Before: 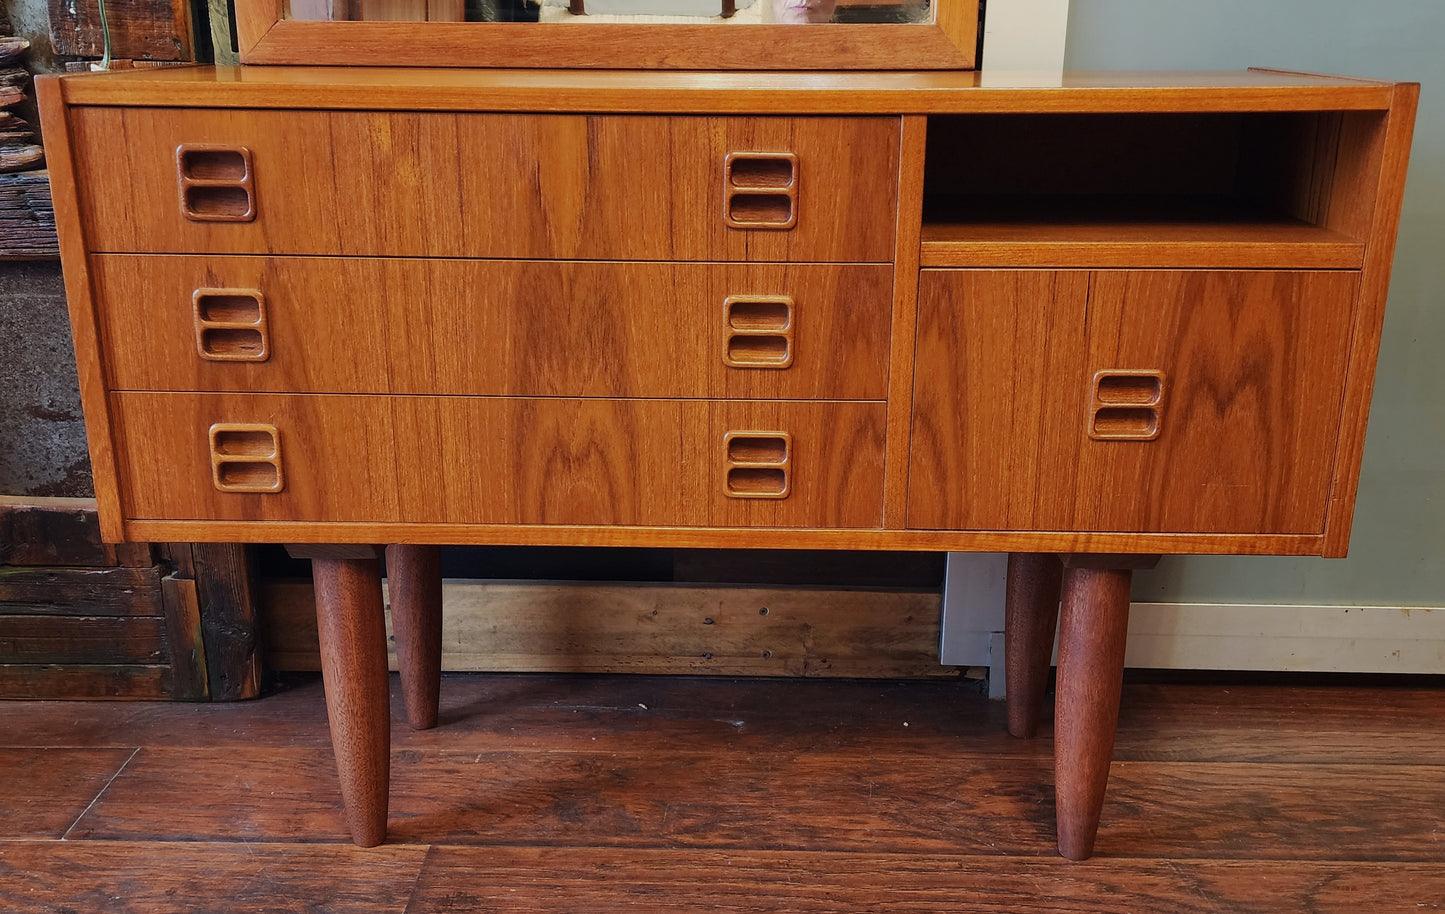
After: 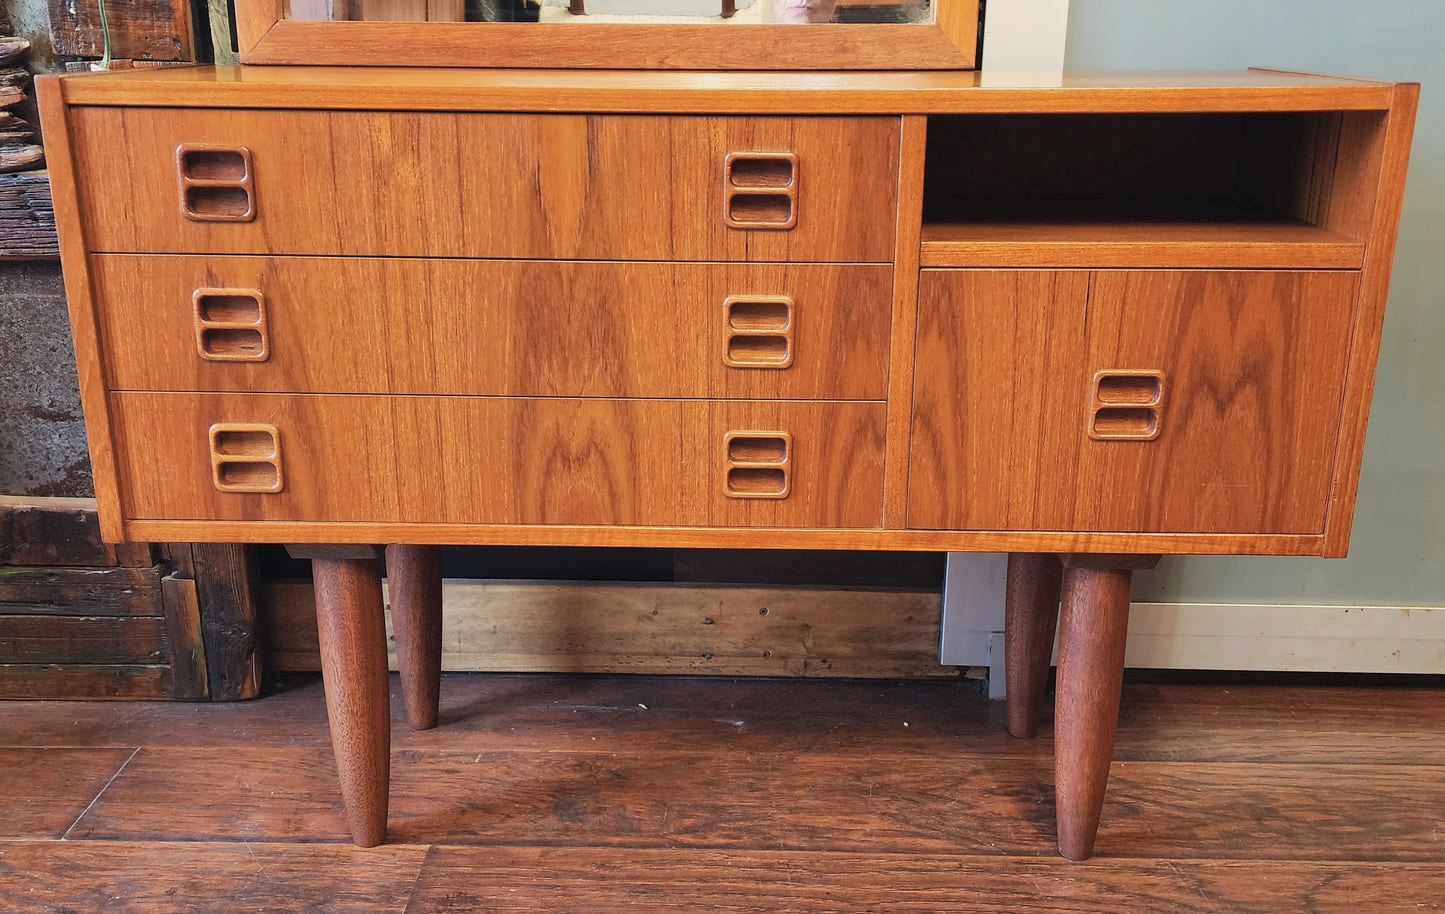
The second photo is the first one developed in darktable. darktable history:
contrast brightness saturation: contrast 0.138, brightness 0.217
